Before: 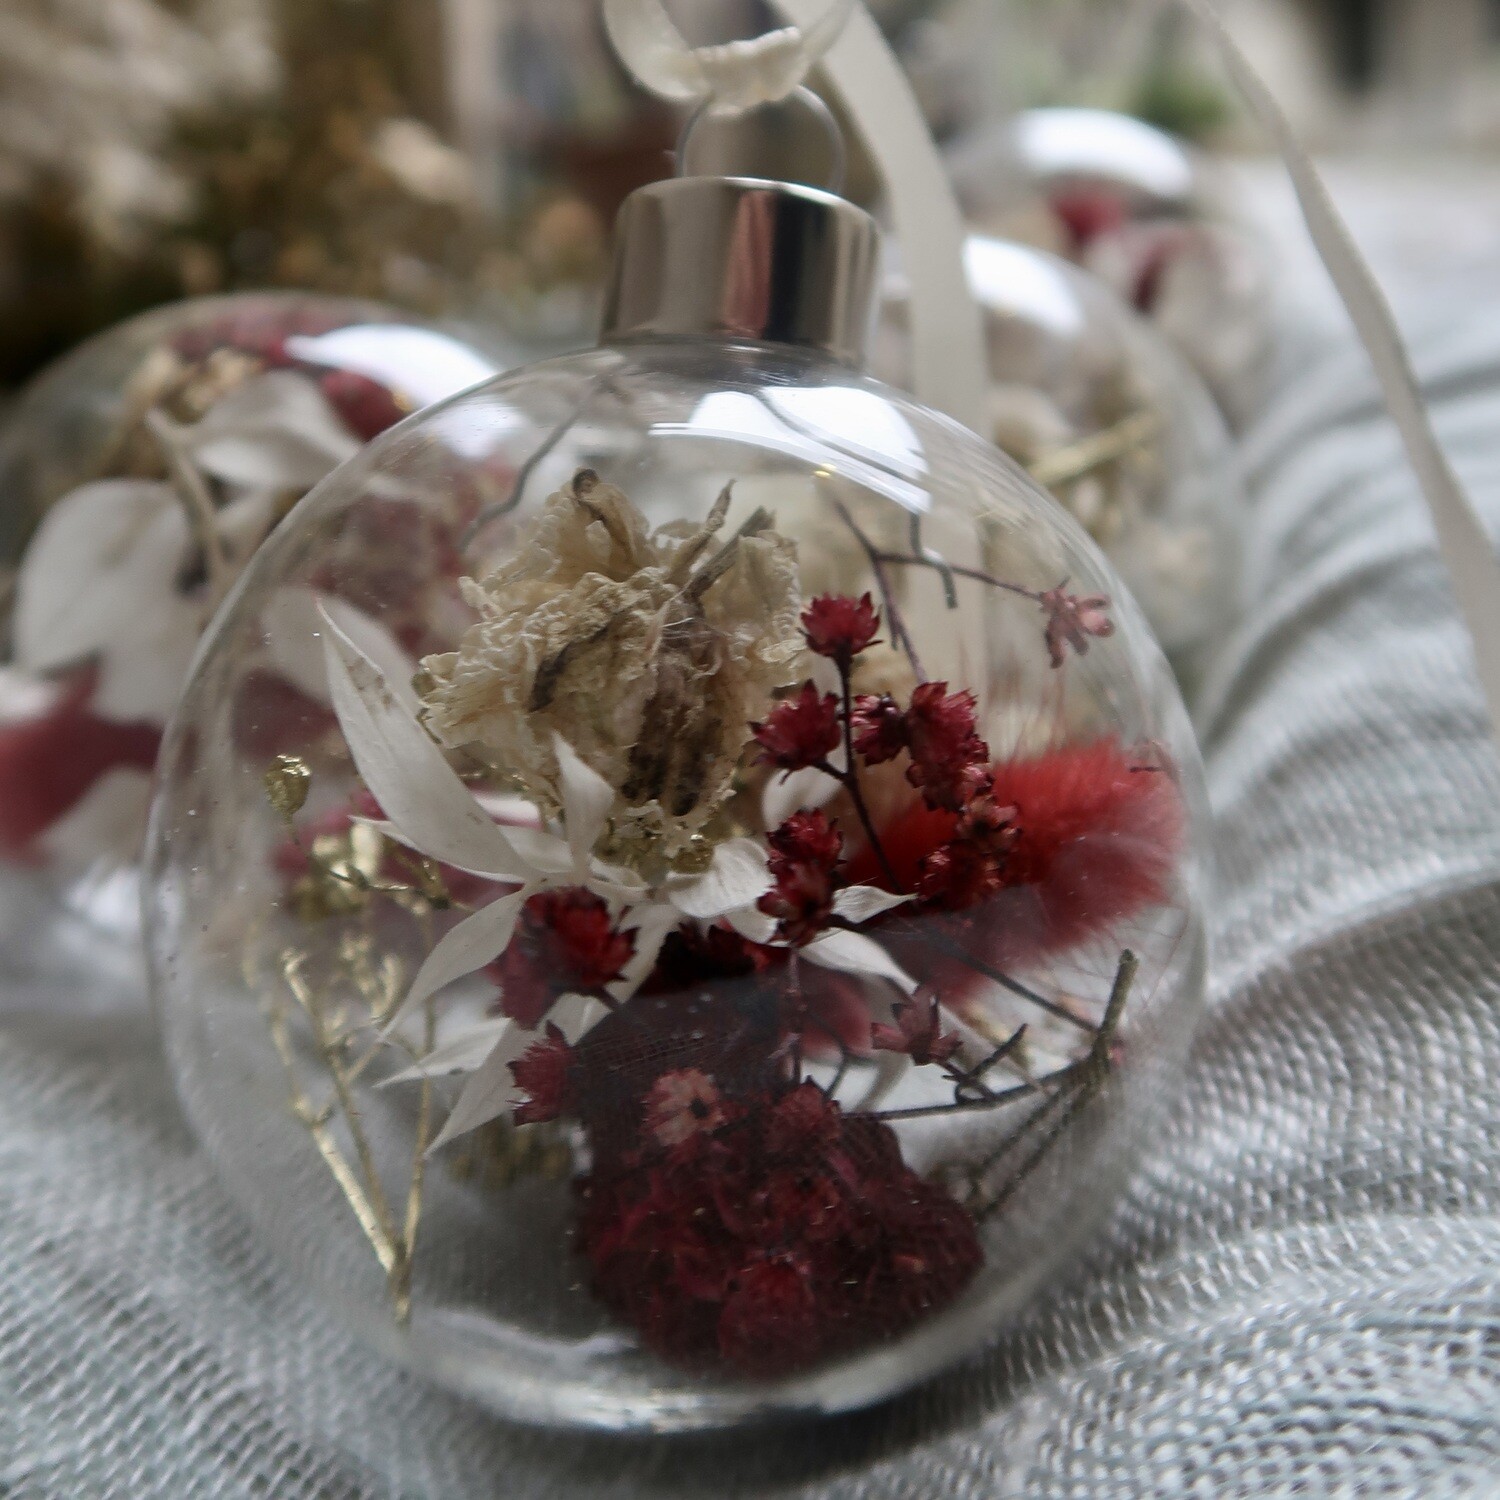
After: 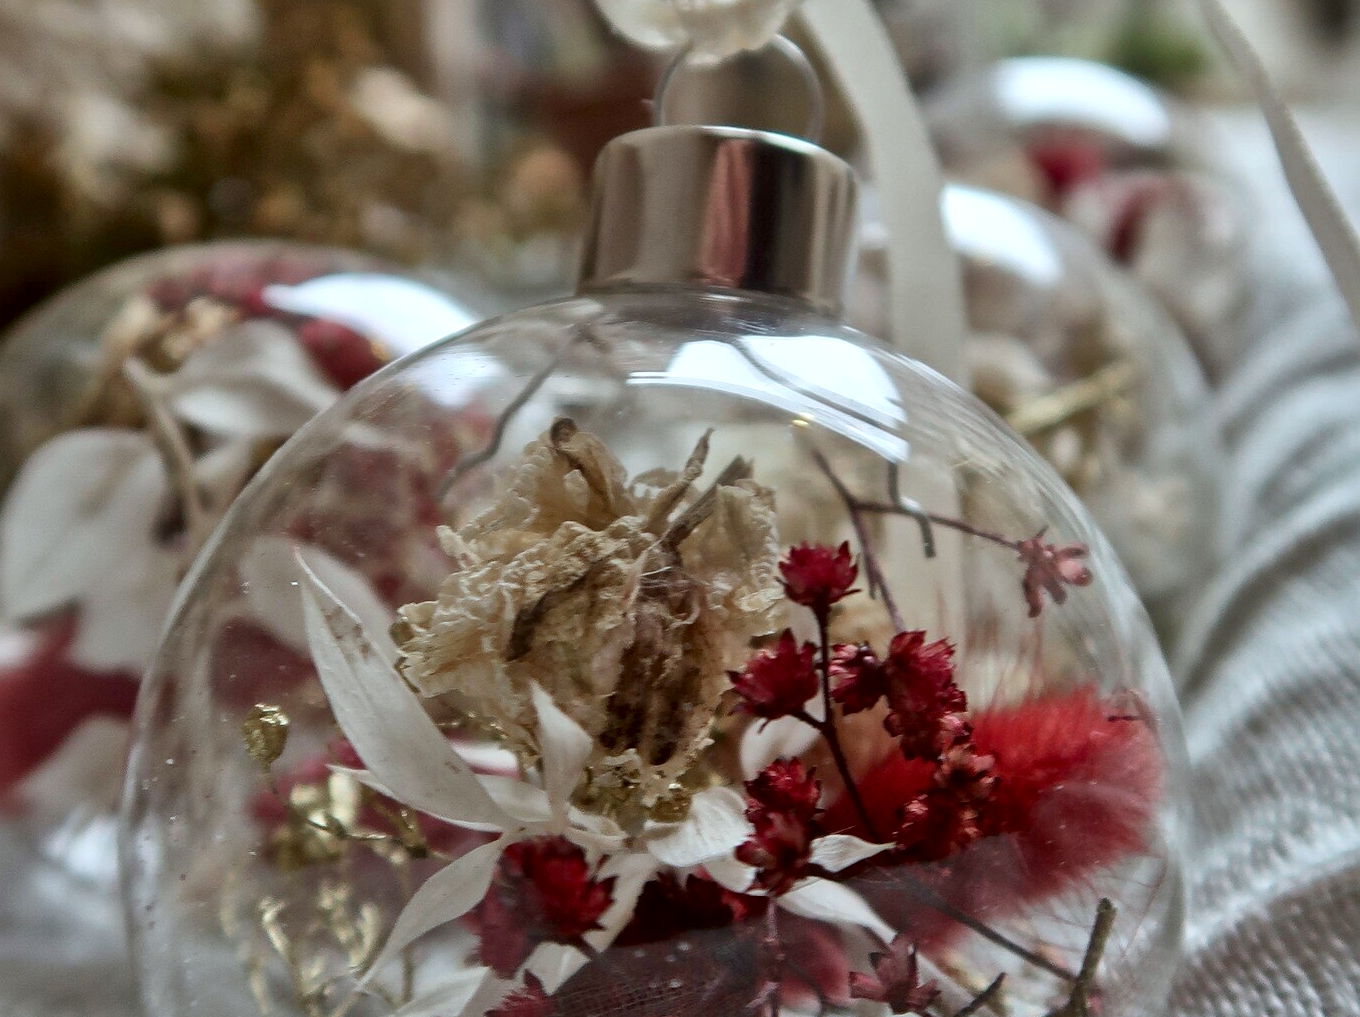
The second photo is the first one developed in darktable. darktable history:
shadows and highlights: soften with gaussian
crop: left 1.509%, top 3.452%, right 7.696%, bottom 28.452%
rotate and perspective: automatic cropping original format, crop left 0, crop top 0
color correction: highlights a* -4.98, highlights b* -3.76, shadows a* 3.83, shadows b* 4.08
local contrast: mode bilateral grid, contrast 20, coarseness 20, detail 150%, midtone range 0.2
